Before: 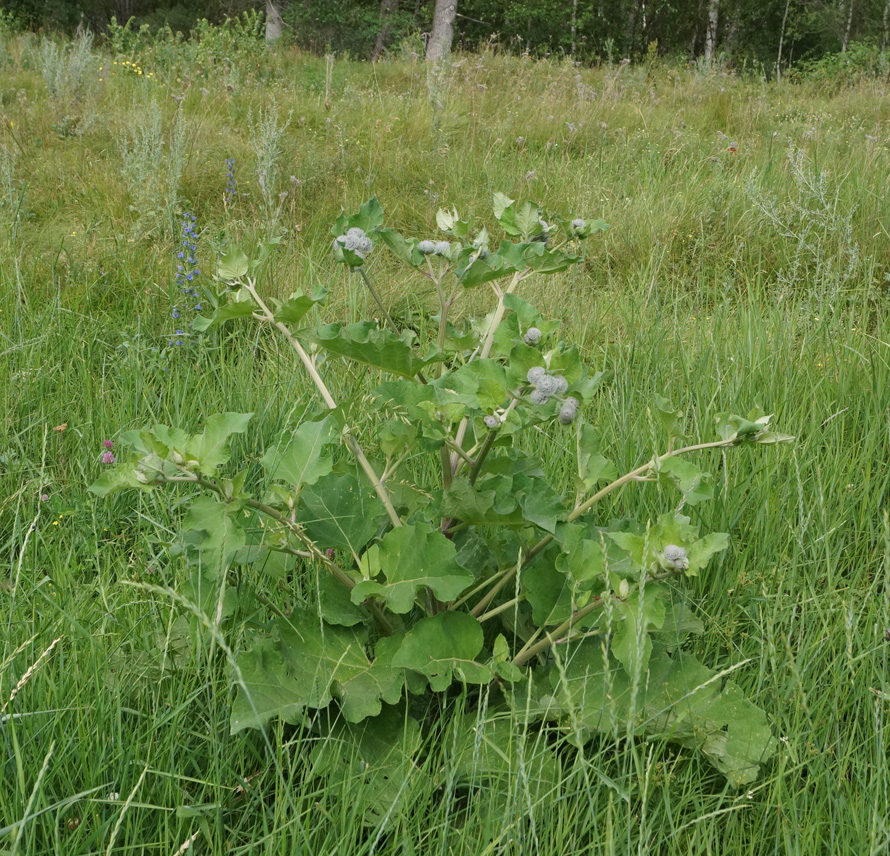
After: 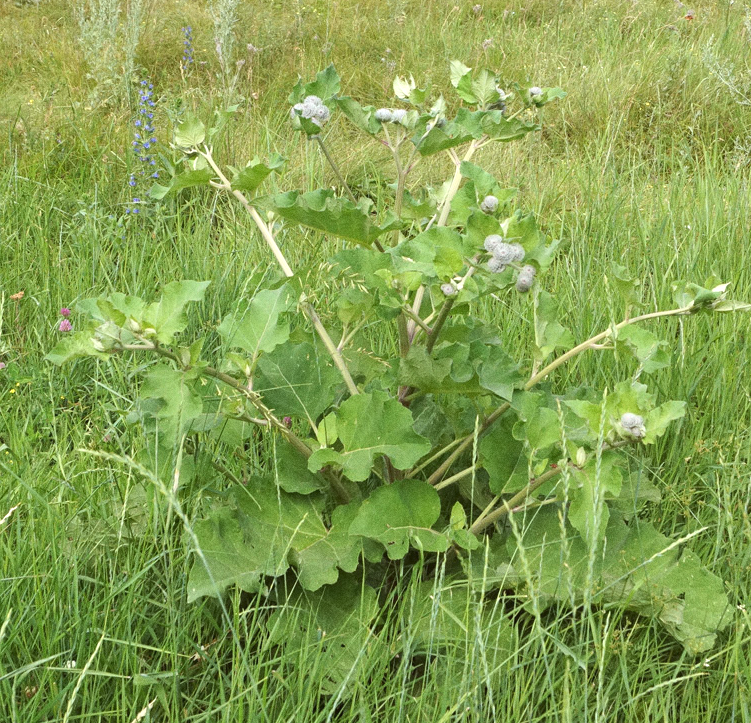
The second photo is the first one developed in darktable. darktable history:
crop and rotate: left 4.842%, top 15.51%, right 10.668%
exposure: black level correction 0, exposure 0.7 EV, compensate exposure bias true, compensate highlight preservation false
color balance: mode lift, gamma, gain (sRGB), lift [1, 1.049, 1, 1]
grain: coarseness 0.47 ISO
